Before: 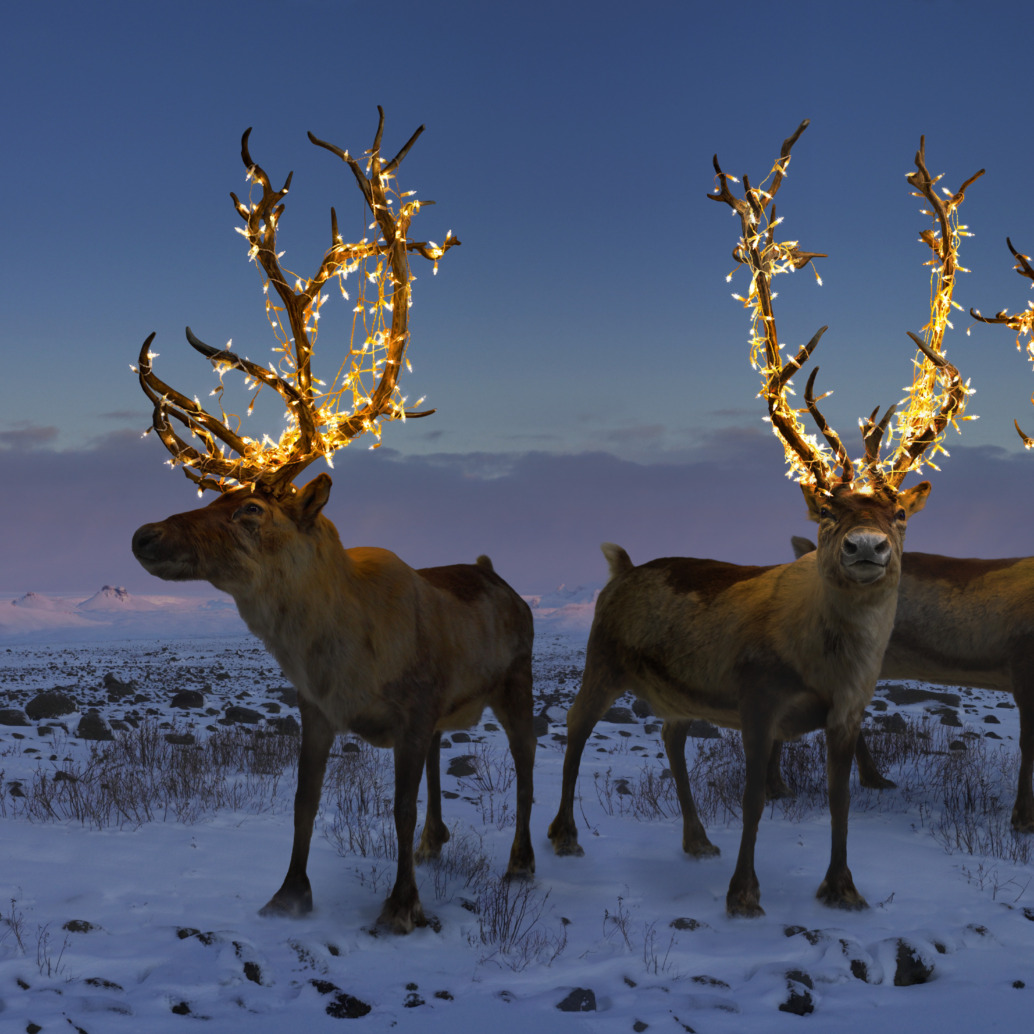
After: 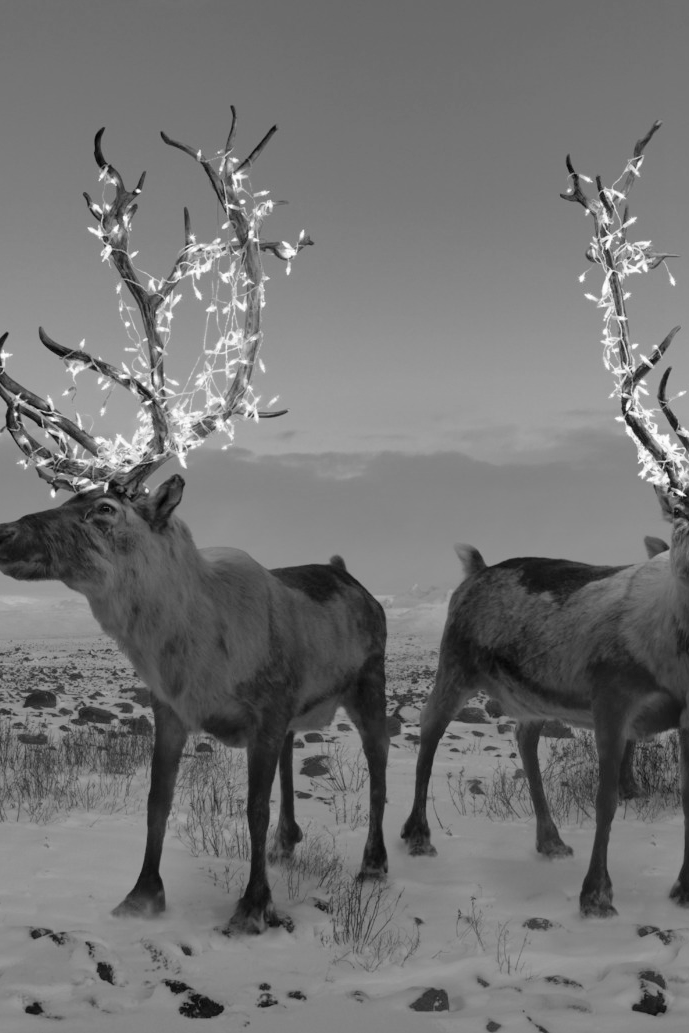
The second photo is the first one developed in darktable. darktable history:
crop and rotate: left 14.292%, right 19.041%
white balance: red 1, blue 1
contrast brightness saturation: brightness 0.28
monochrome: on, module defaults
